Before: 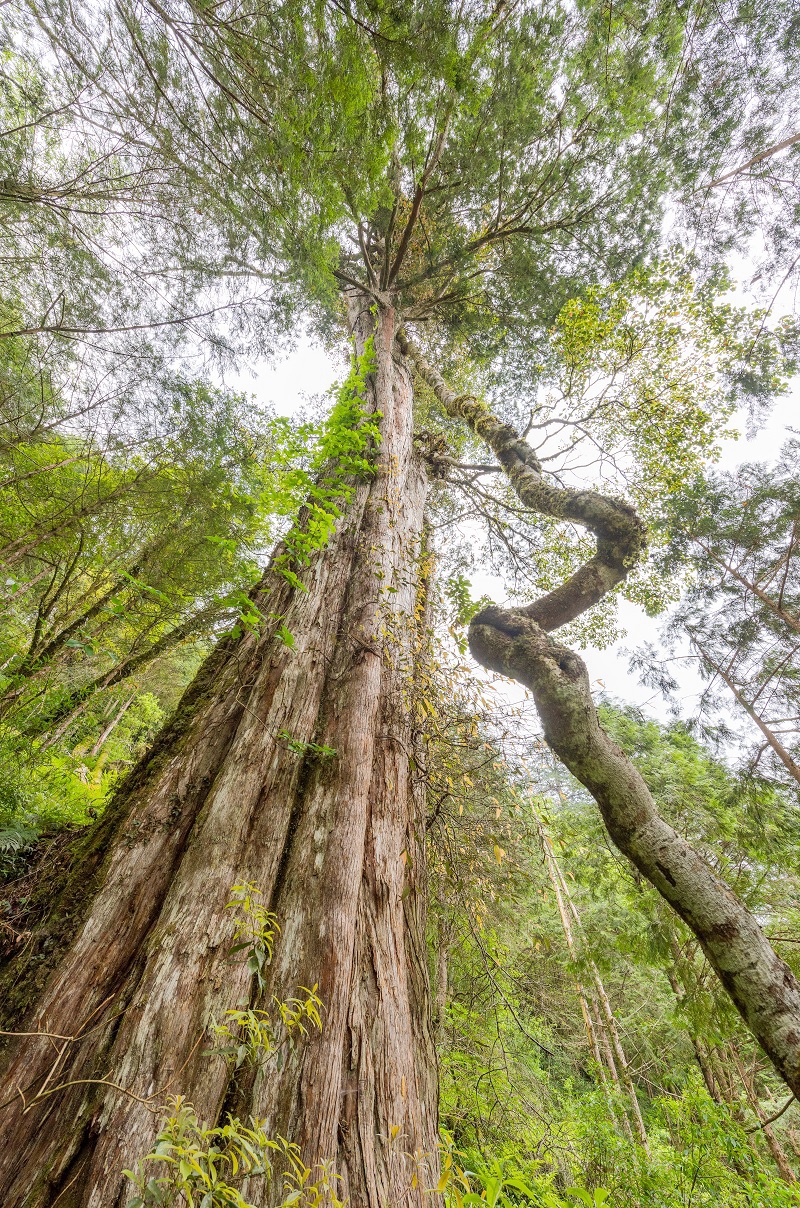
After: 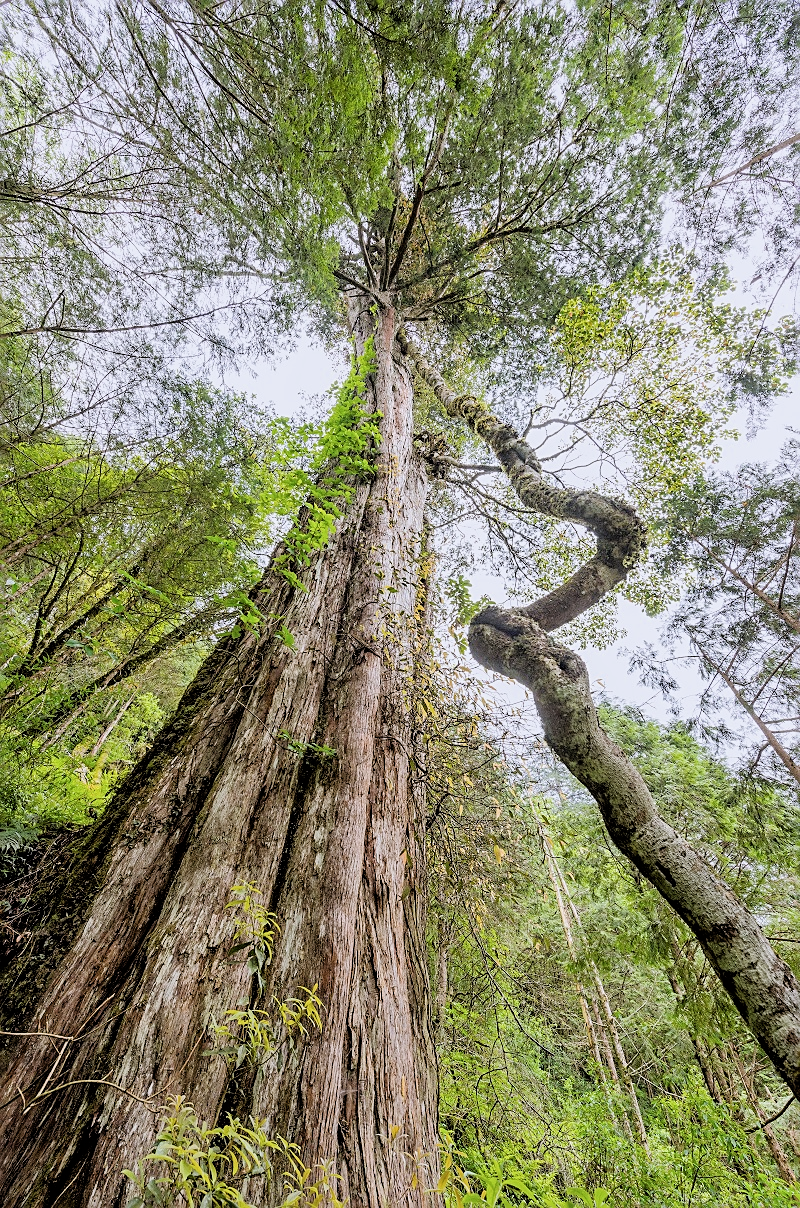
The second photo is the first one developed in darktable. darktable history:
color calibration: illuminant as shot in camera, x 0.358, y 0.373, temperature 4628.91 K
filmic rgb: black relative exposure -3.92 EV, white relative exposure 3.14 EV, hardness 2.87
sharpen: on, module defaults
